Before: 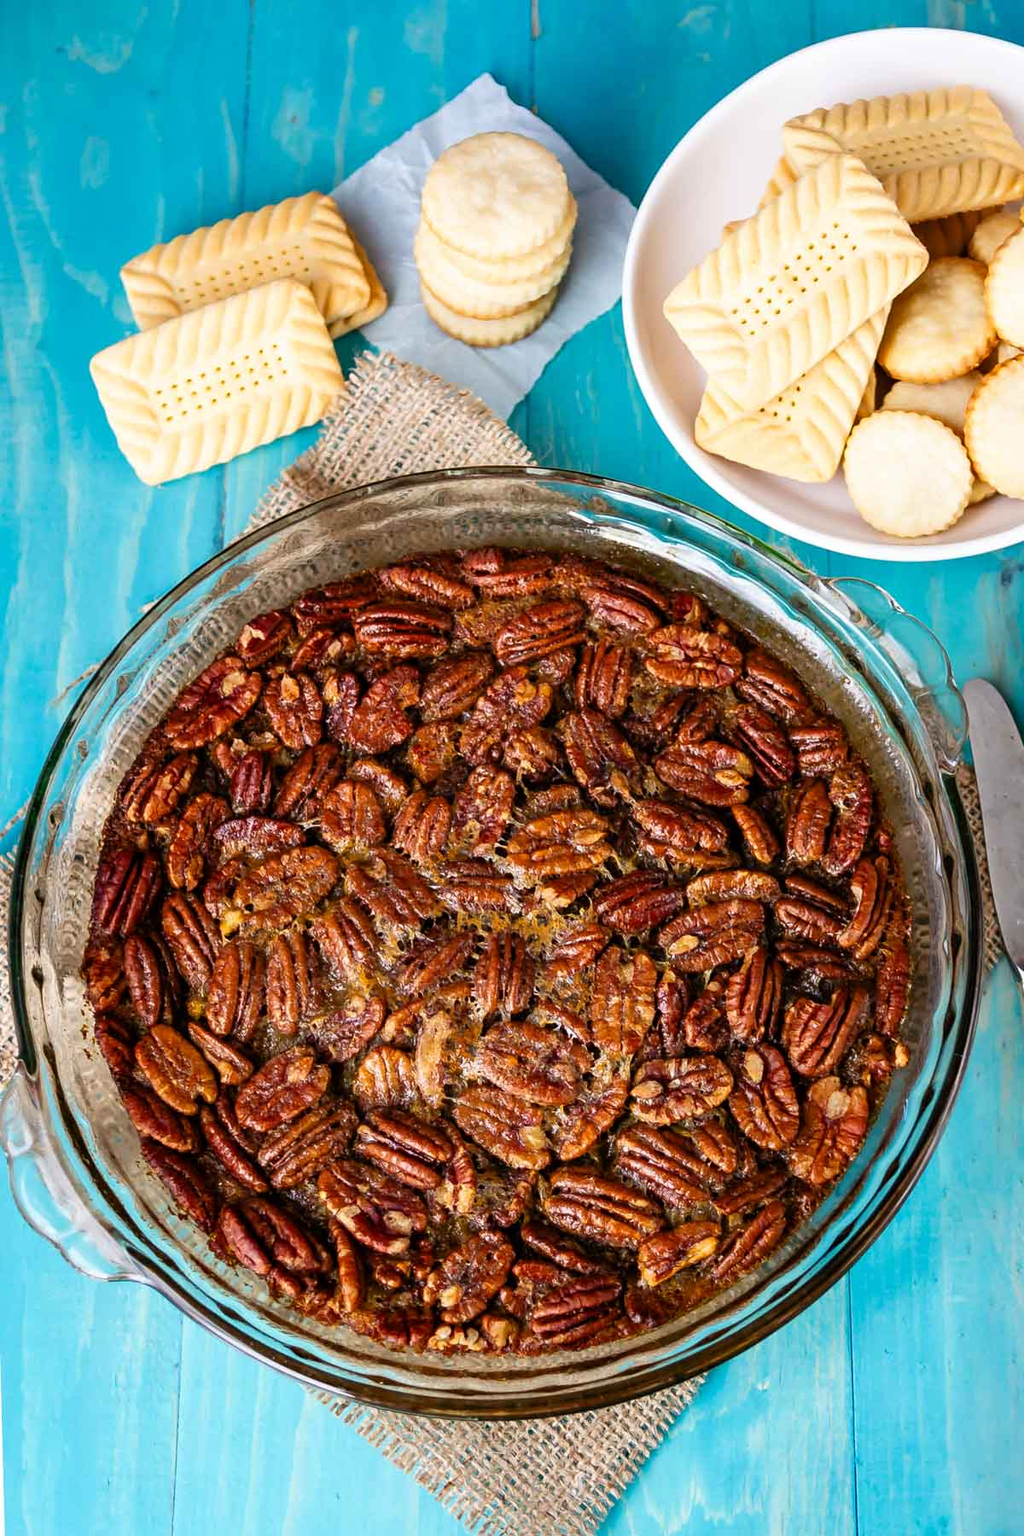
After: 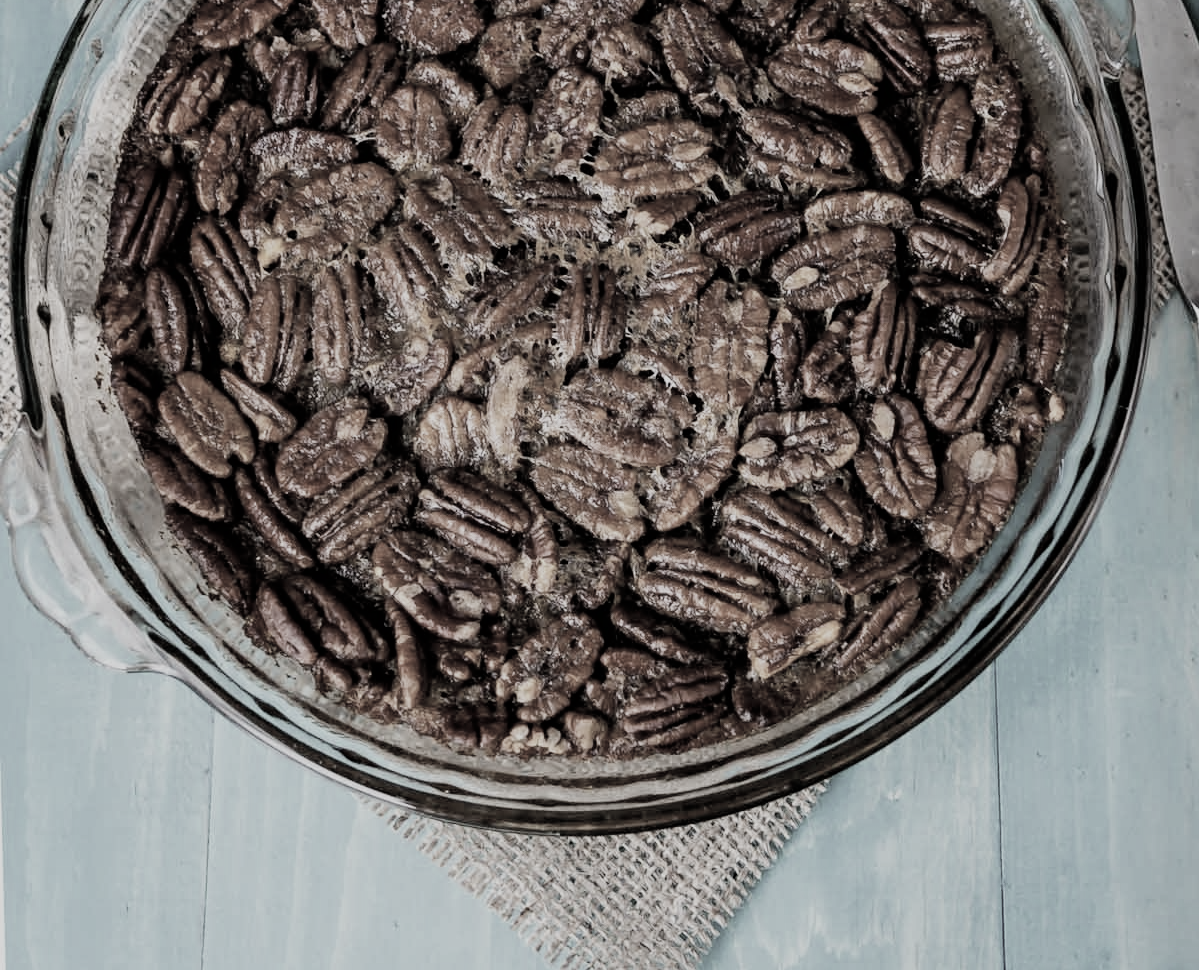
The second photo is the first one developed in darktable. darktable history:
color correction: highlights b* 0.039, saturation 0.189
crop and rotate: top 46.107%, right 0.02%
filmic rgb: black relative exposure -7.65 EV, white relative exposure 4.56 EV, threshold 5.94 EV, hardness 3.61, contrast 1.057, enable highlight reconstruction true
